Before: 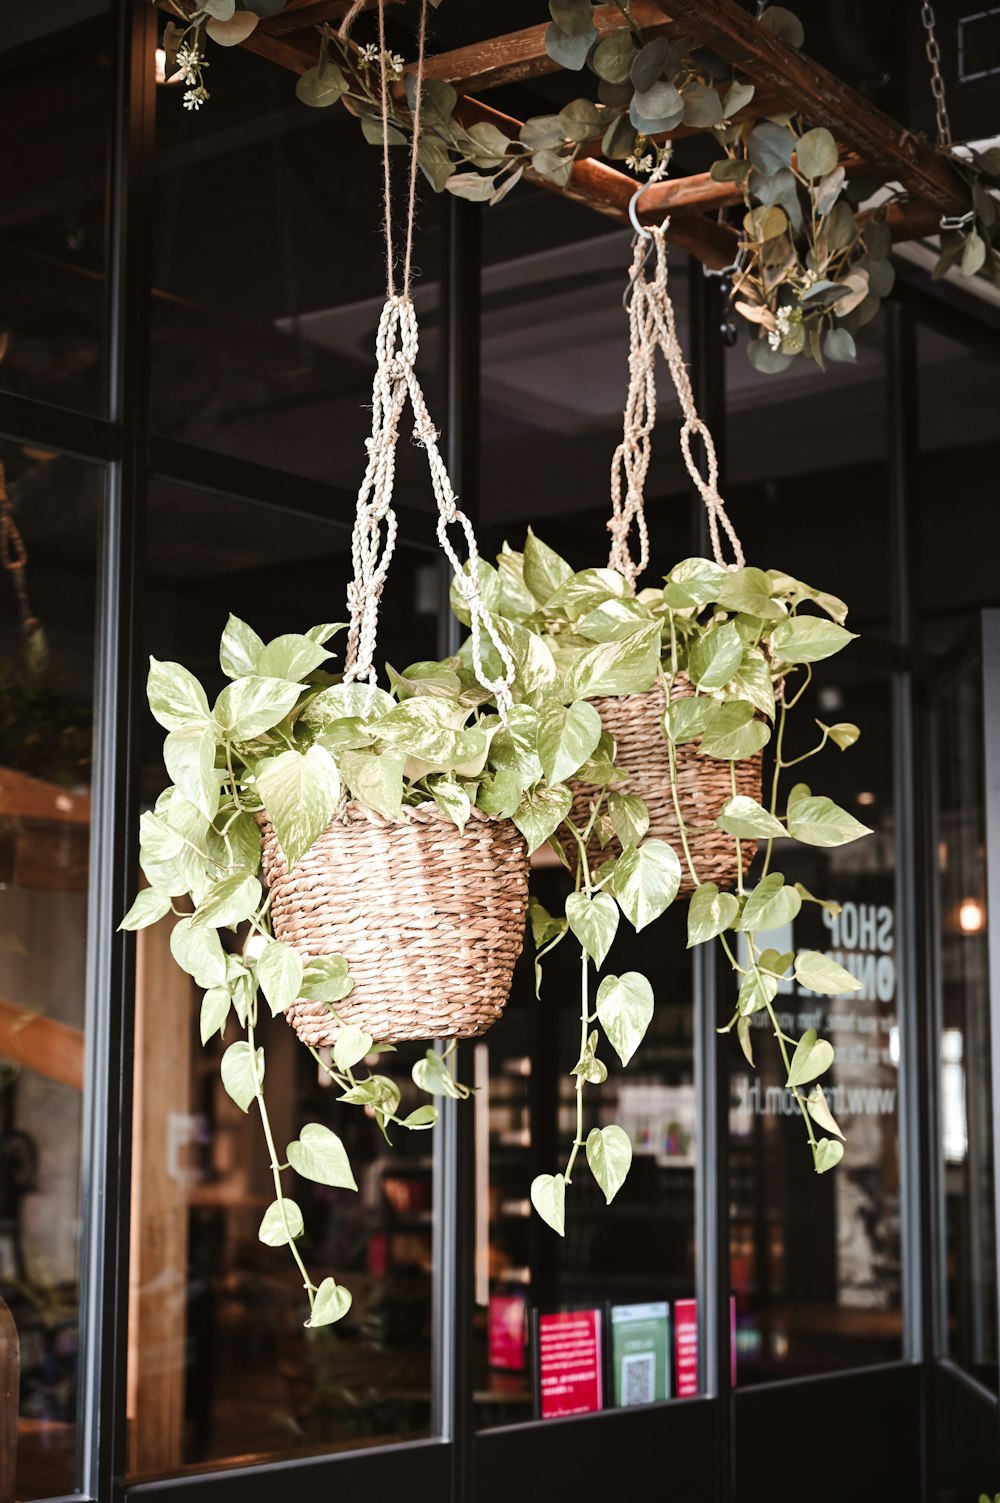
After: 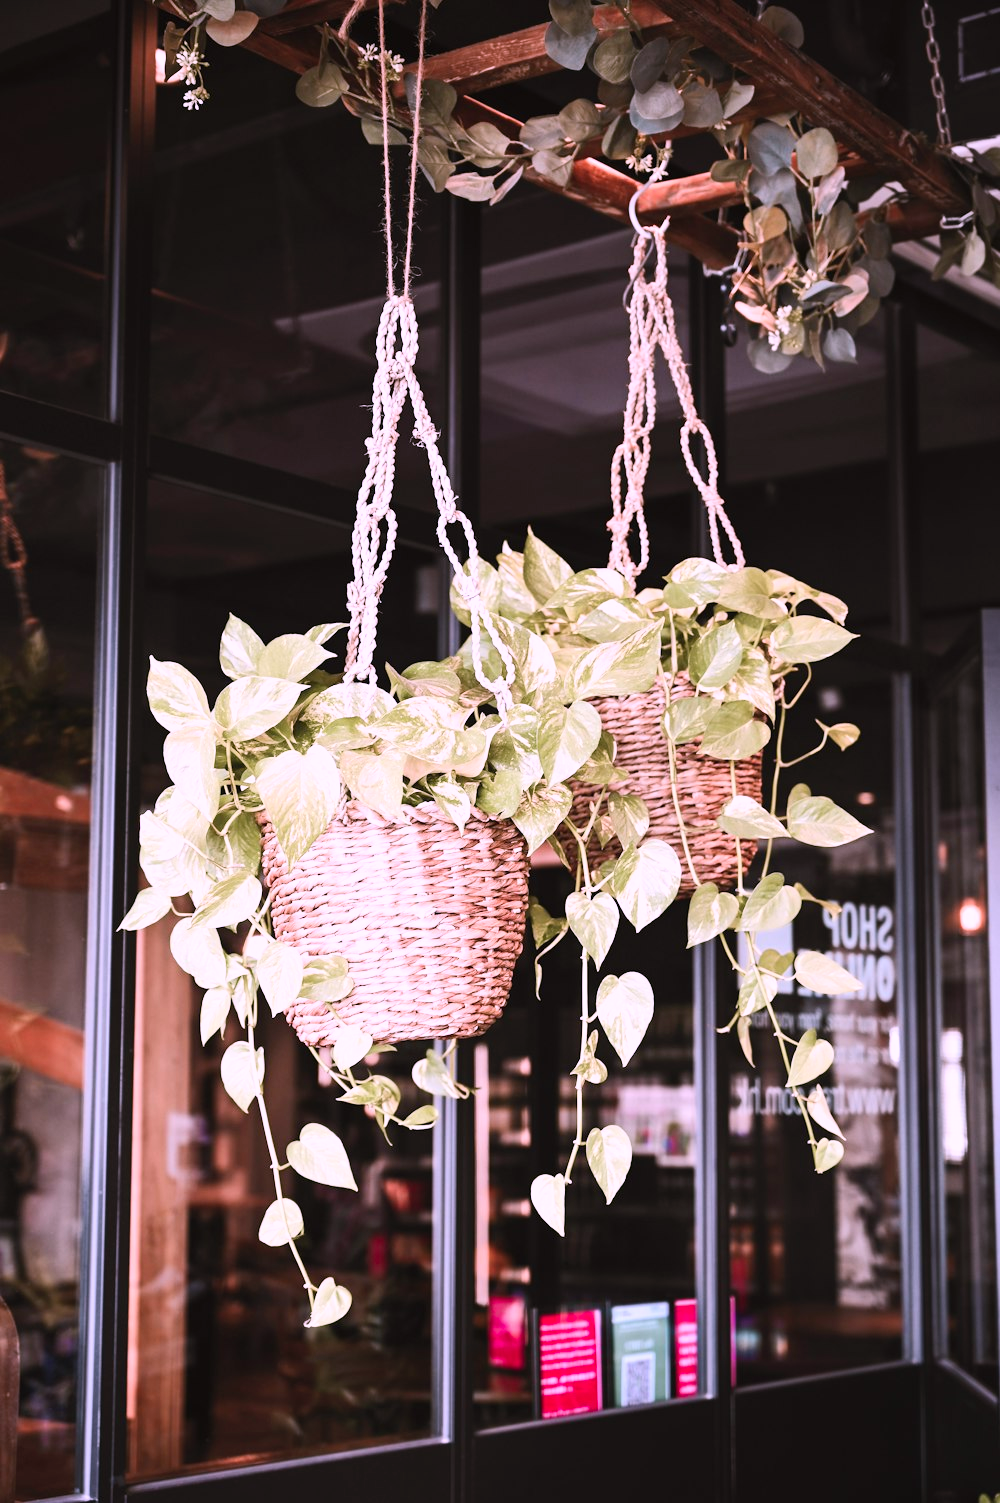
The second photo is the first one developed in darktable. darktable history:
contrast brightness saturation: contrast 0.202, brightness 0.157, saturation 0.222
color correction: highlights a* 15.97, highlights b* -20.33
